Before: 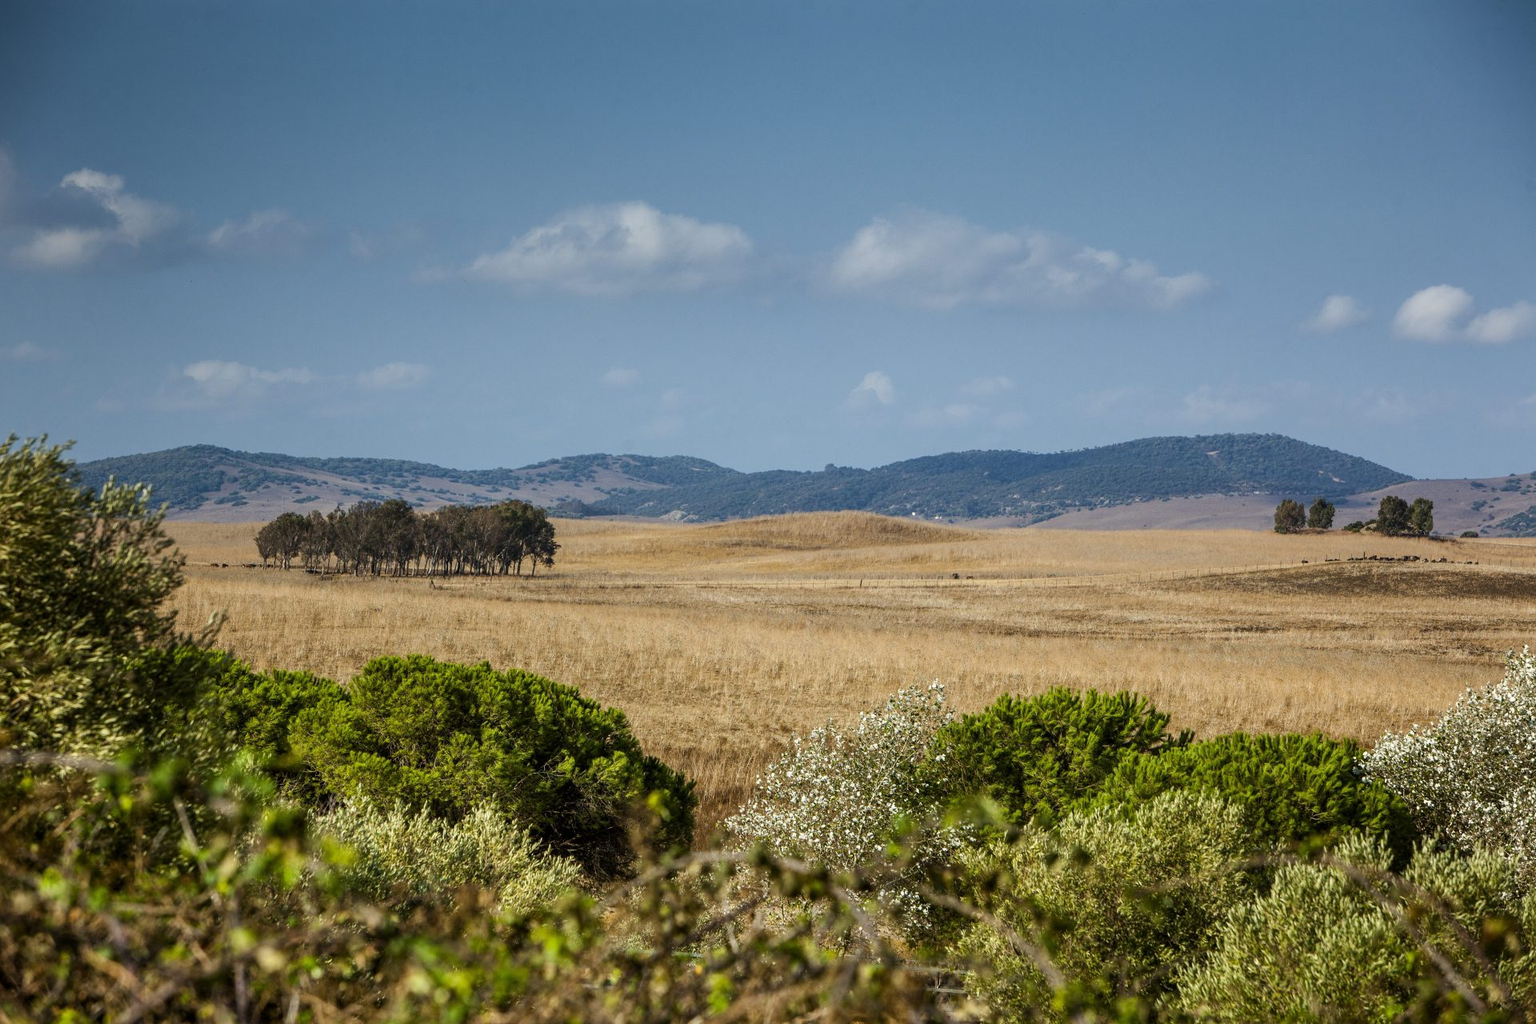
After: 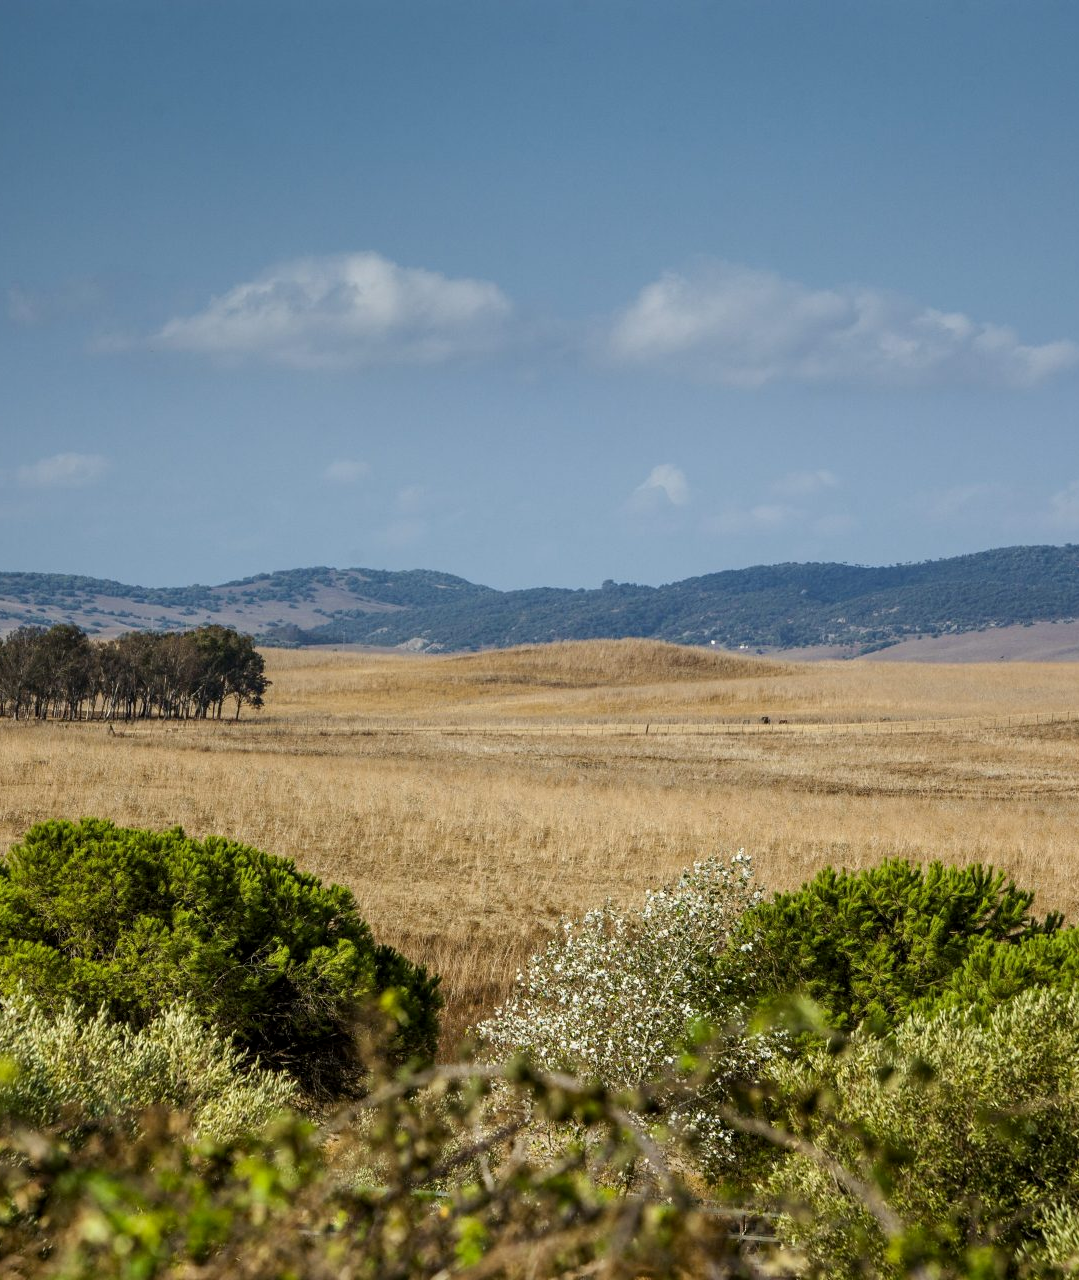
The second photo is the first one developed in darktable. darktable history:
crop and rotate: left 22.382%, right 21.398%
exposure: black level correction 0.001, compensate highlight preservation false
